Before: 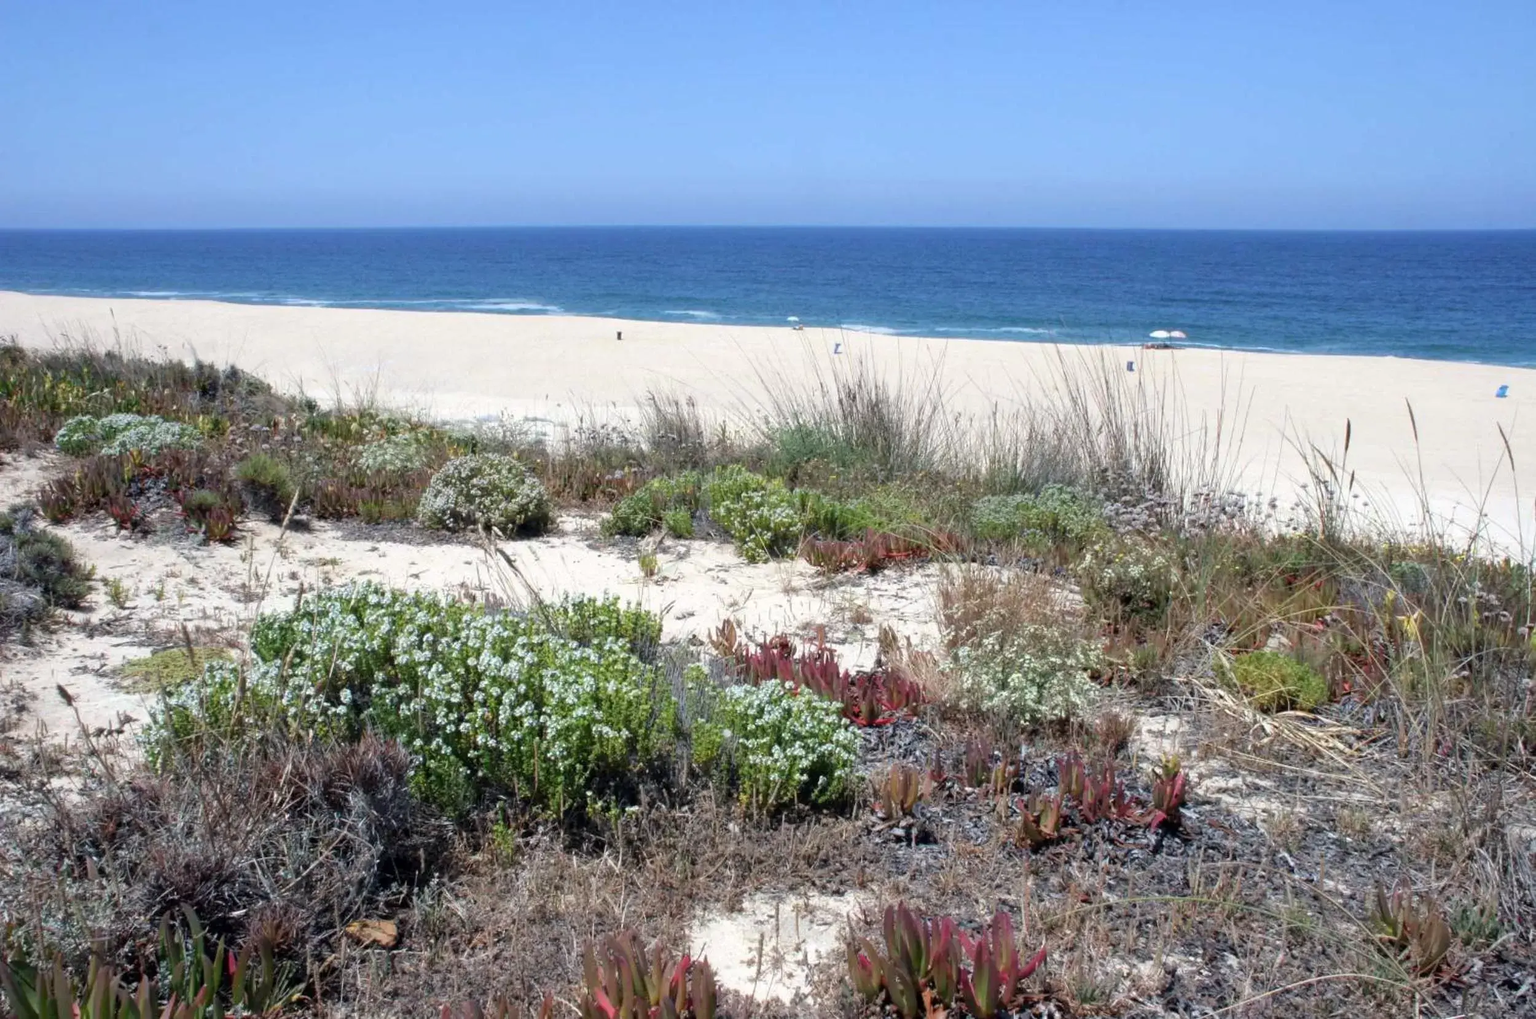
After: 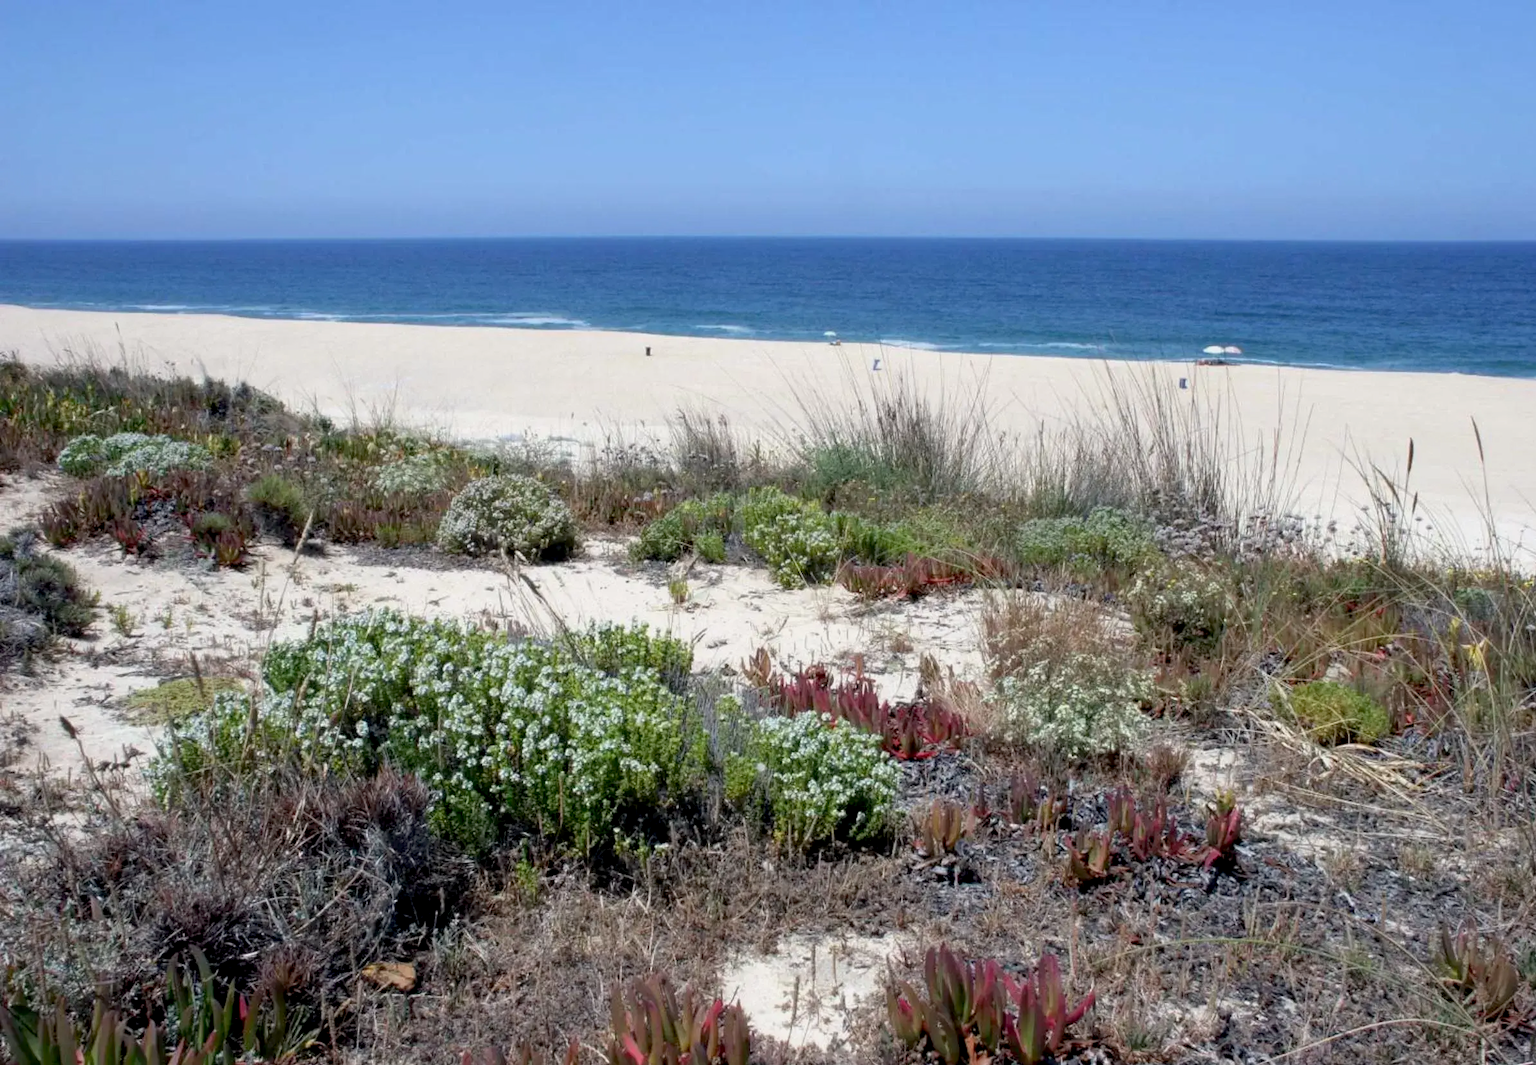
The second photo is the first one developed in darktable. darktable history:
exposure: black level correction 0.009, exposure -0.161 EV, compensate exposure bias true, compensate highlight preservation false
crop: right 4.439%, bottom 0.034%
